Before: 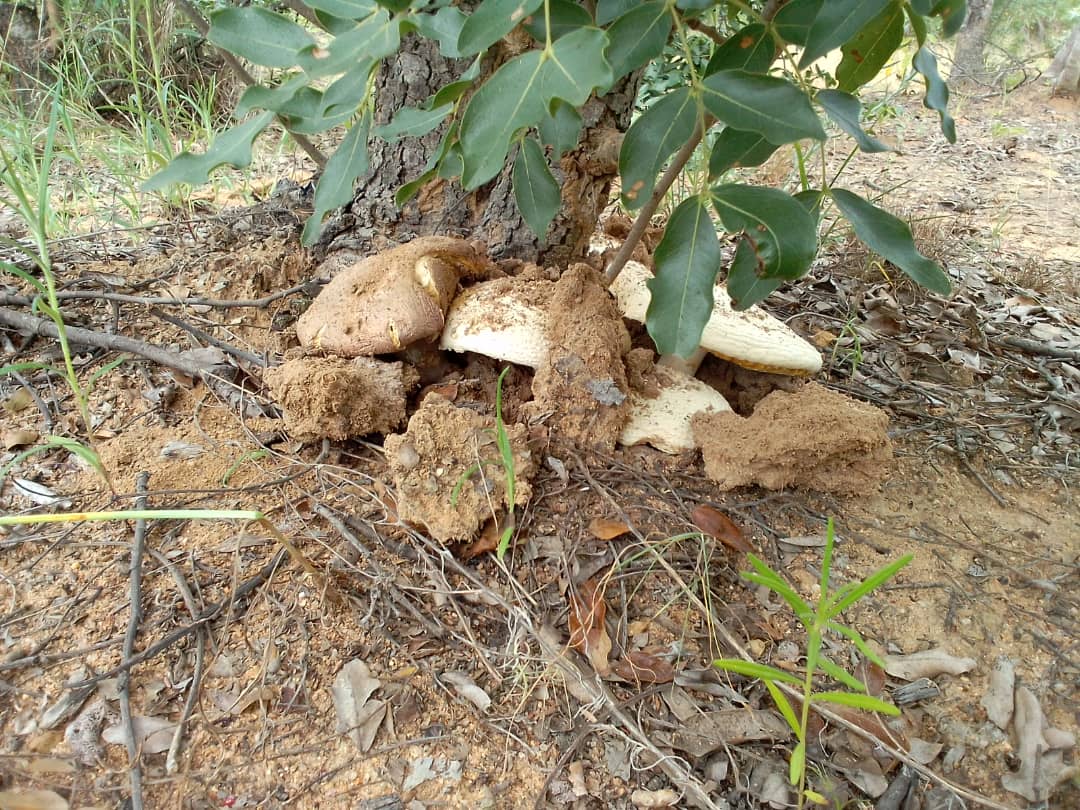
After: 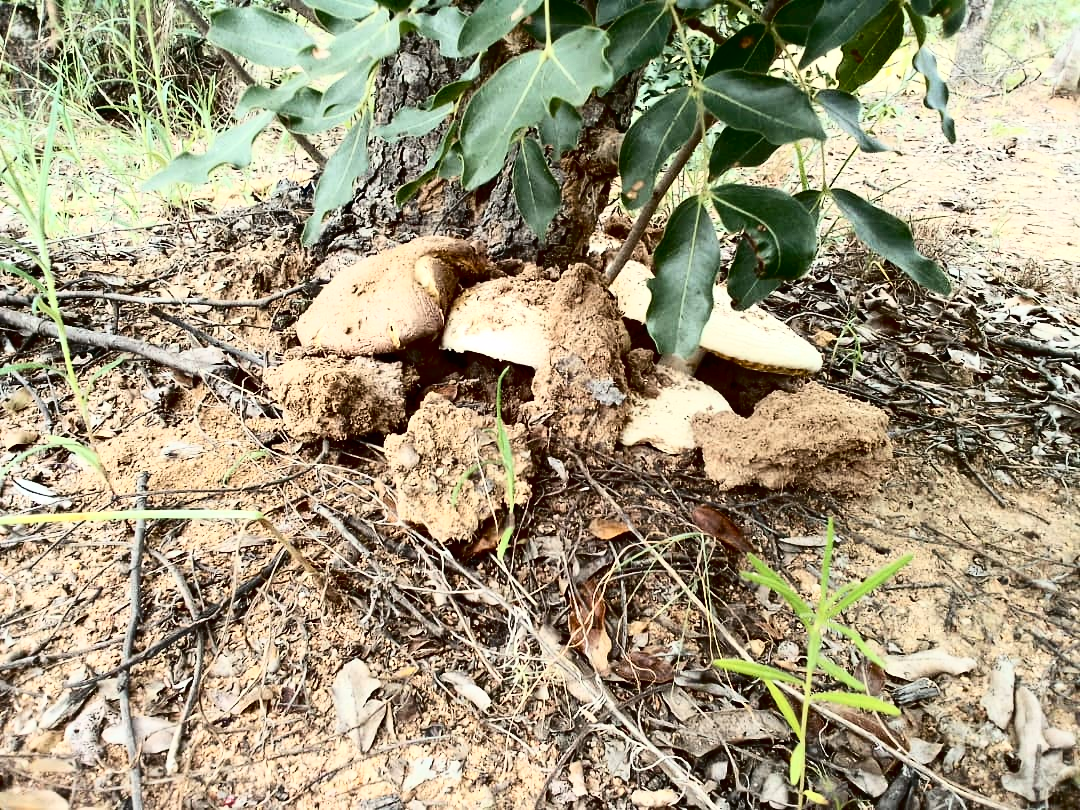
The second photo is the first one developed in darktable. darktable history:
tone curve: curves: ch0 [(0, 0) (0.003, 0.005) (0.011, 0.008) (0.025, 0.01) (0.044, 0.014) (0.069, 0.017) (0.1, 0.022) (0.136, 0.028) (0.177, 0.037) (0.224, 0.049) (0.277, 0.091) (0.335, 0.168) (0.399, 0.292) (0.468, 0.463) (0.543, 0.637) (0.623, 0.792) (0.709, 0.903) (0.801, 0.963) (0.898, 0.985) (1, 1)], color space Lab, independent channels, preserve colors none
